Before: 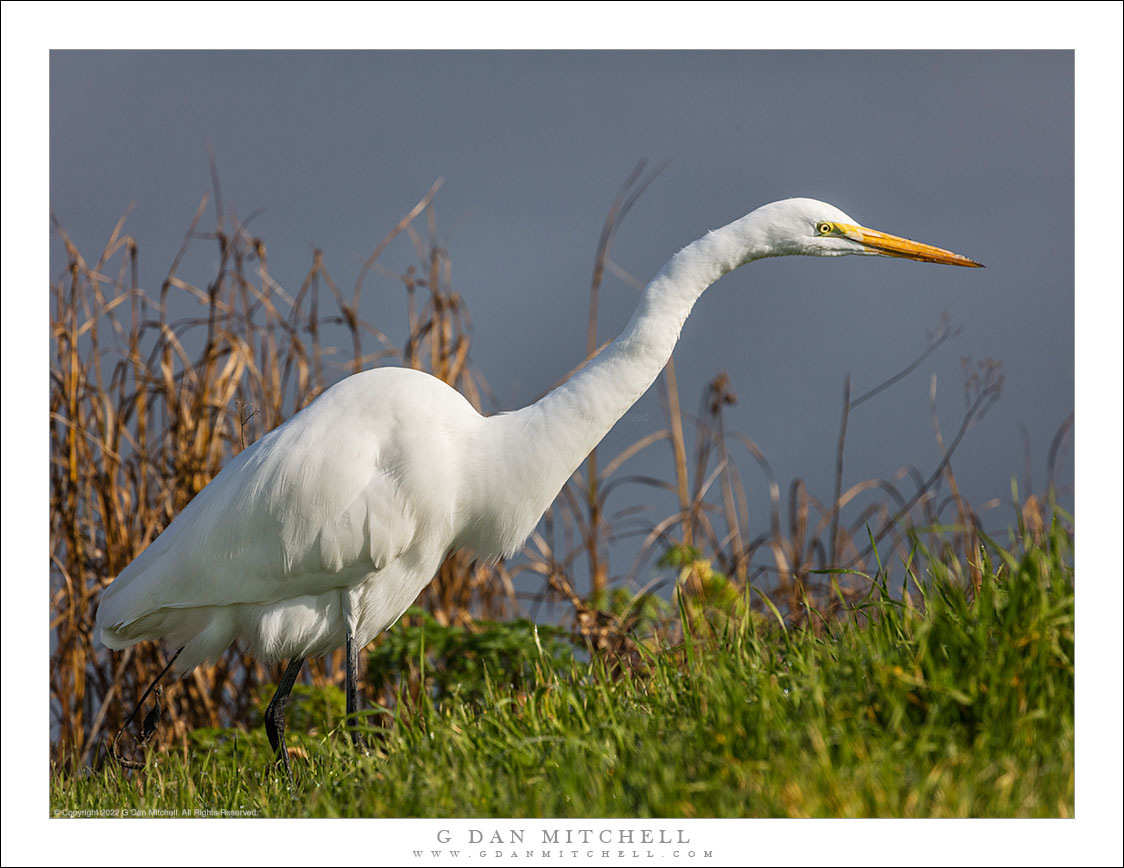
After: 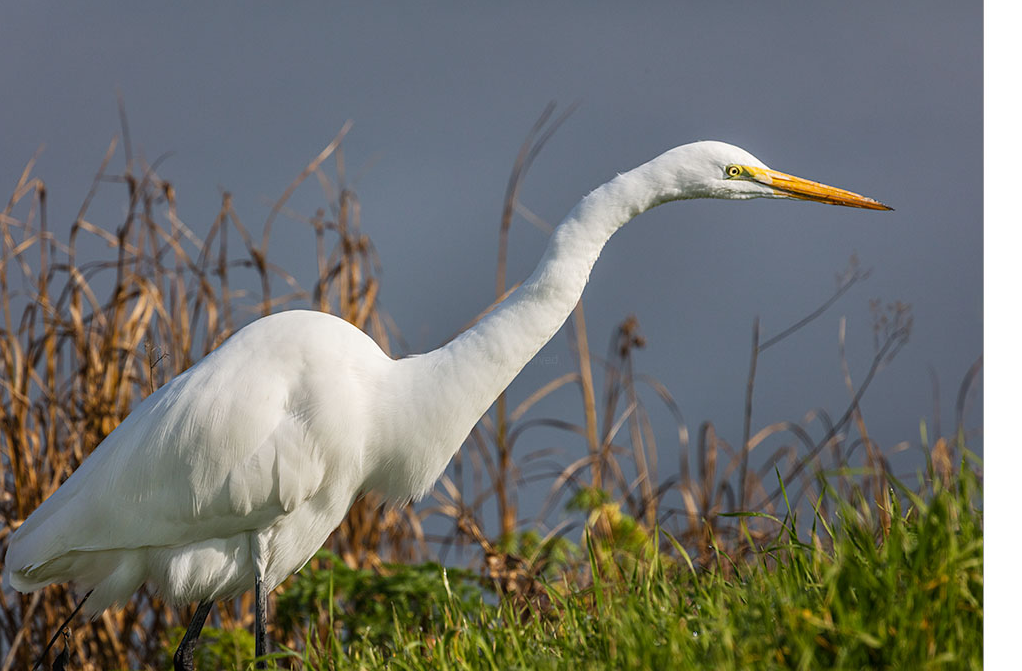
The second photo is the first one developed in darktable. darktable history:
crop: left 8.155%, top 6.611%, bottom 15.385%
